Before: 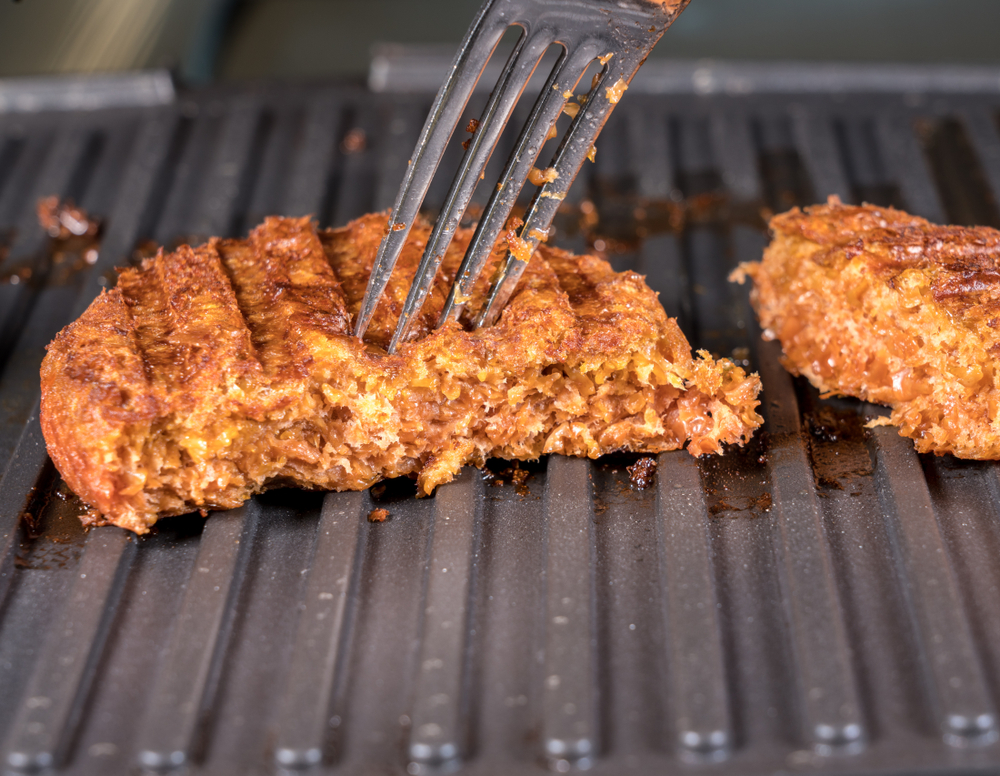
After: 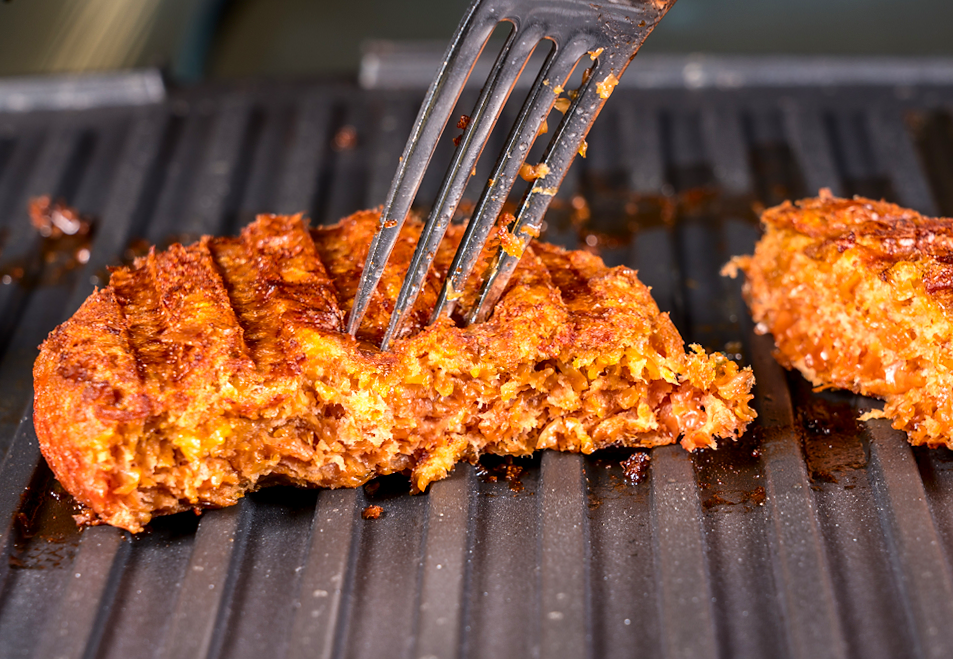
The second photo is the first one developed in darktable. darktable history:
sharpen: radius 1.036, threshold 1.091
local contrast: mode bilateral grid, contrast 15, coarseness 36, detail 106%, midtone range 0.2
contrast brightness saturation: contrast 0.157, saturation 0.331
crop and rotate: angle 0.469°, left 0.266%, right 3.391%, bottom 14.098%
